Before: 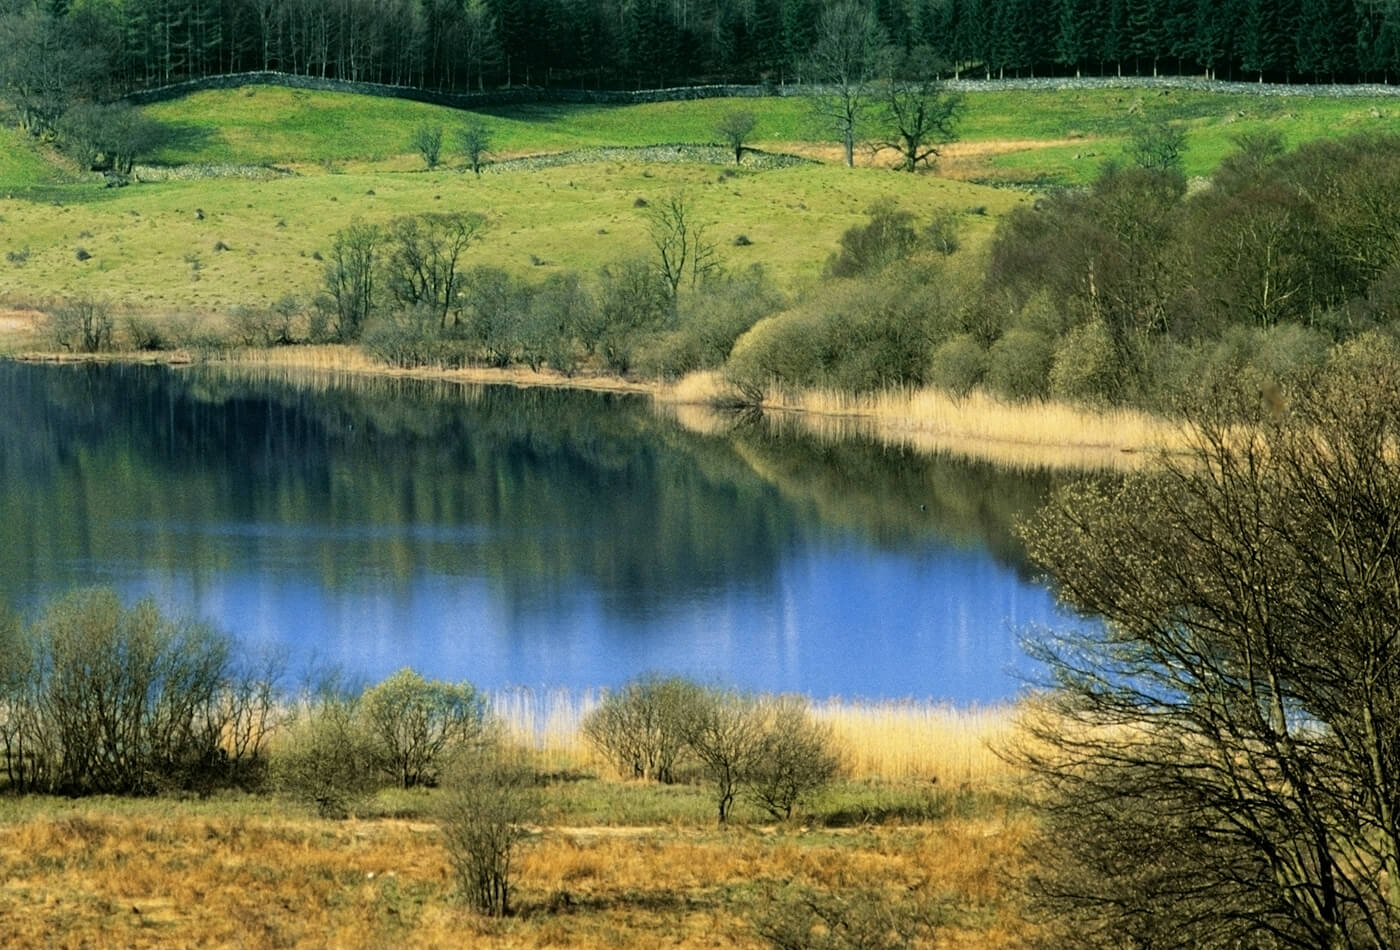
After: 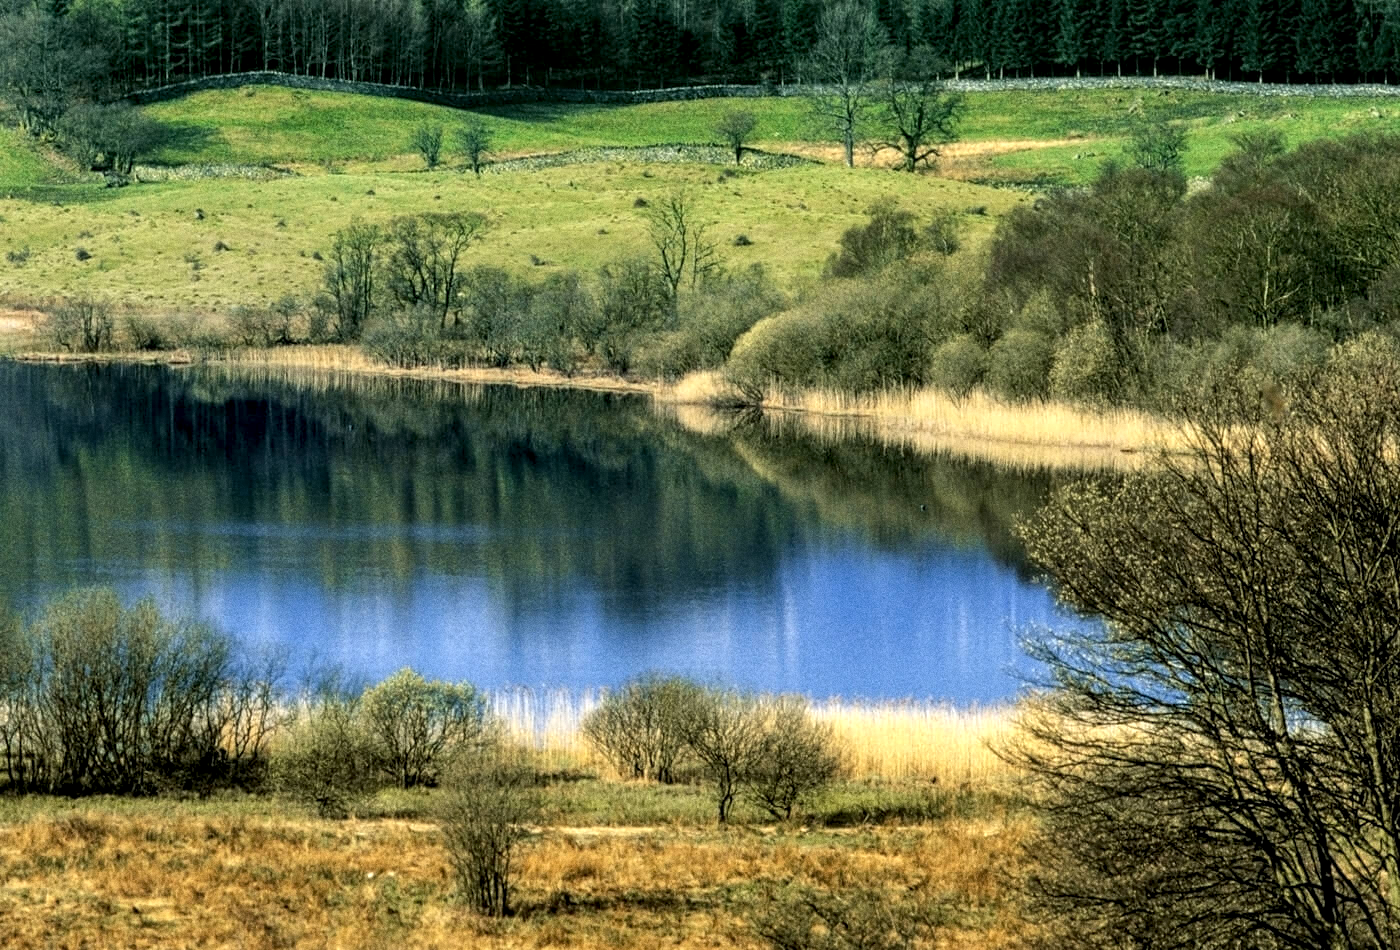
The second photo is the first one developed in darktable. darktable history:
grain: coarseness 0.09 ISO
local contrast: detail 150%
